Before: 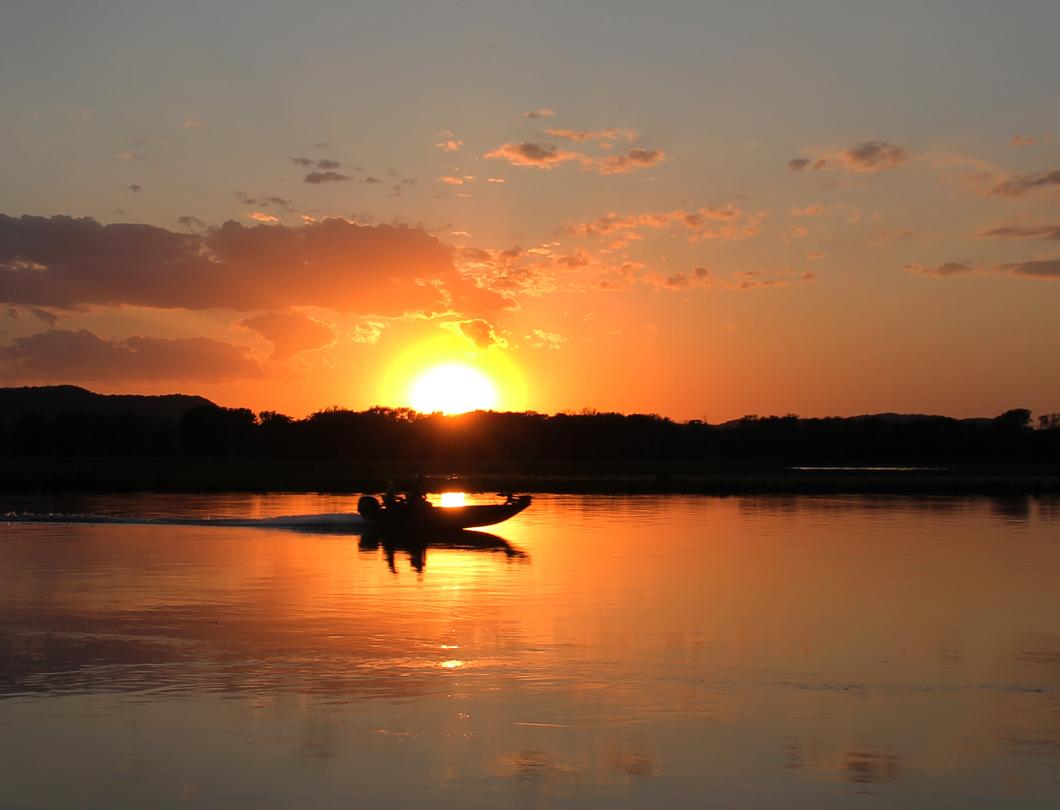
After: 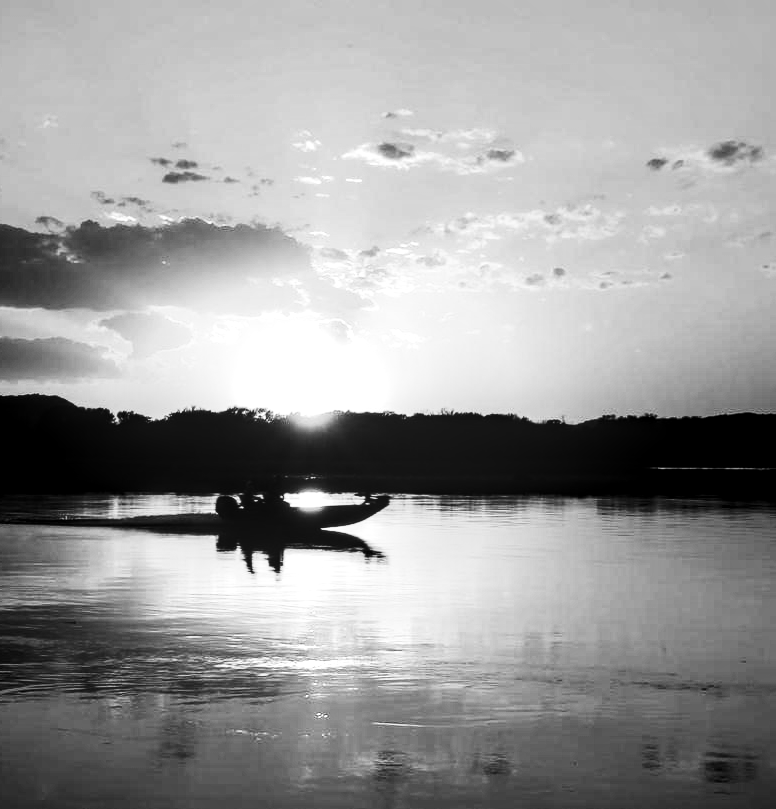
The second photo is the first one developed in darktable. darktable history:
crop: left 13.443%, right 13.31%
local contrast: detail 150%
exposure: exposure 0.485 EV, compensate highlight preservation false
contrast brightness saturation: contrast 0.5, saturation -0.1
color contrast: green-magenta contrast 0, blue-yellow contrast 0
